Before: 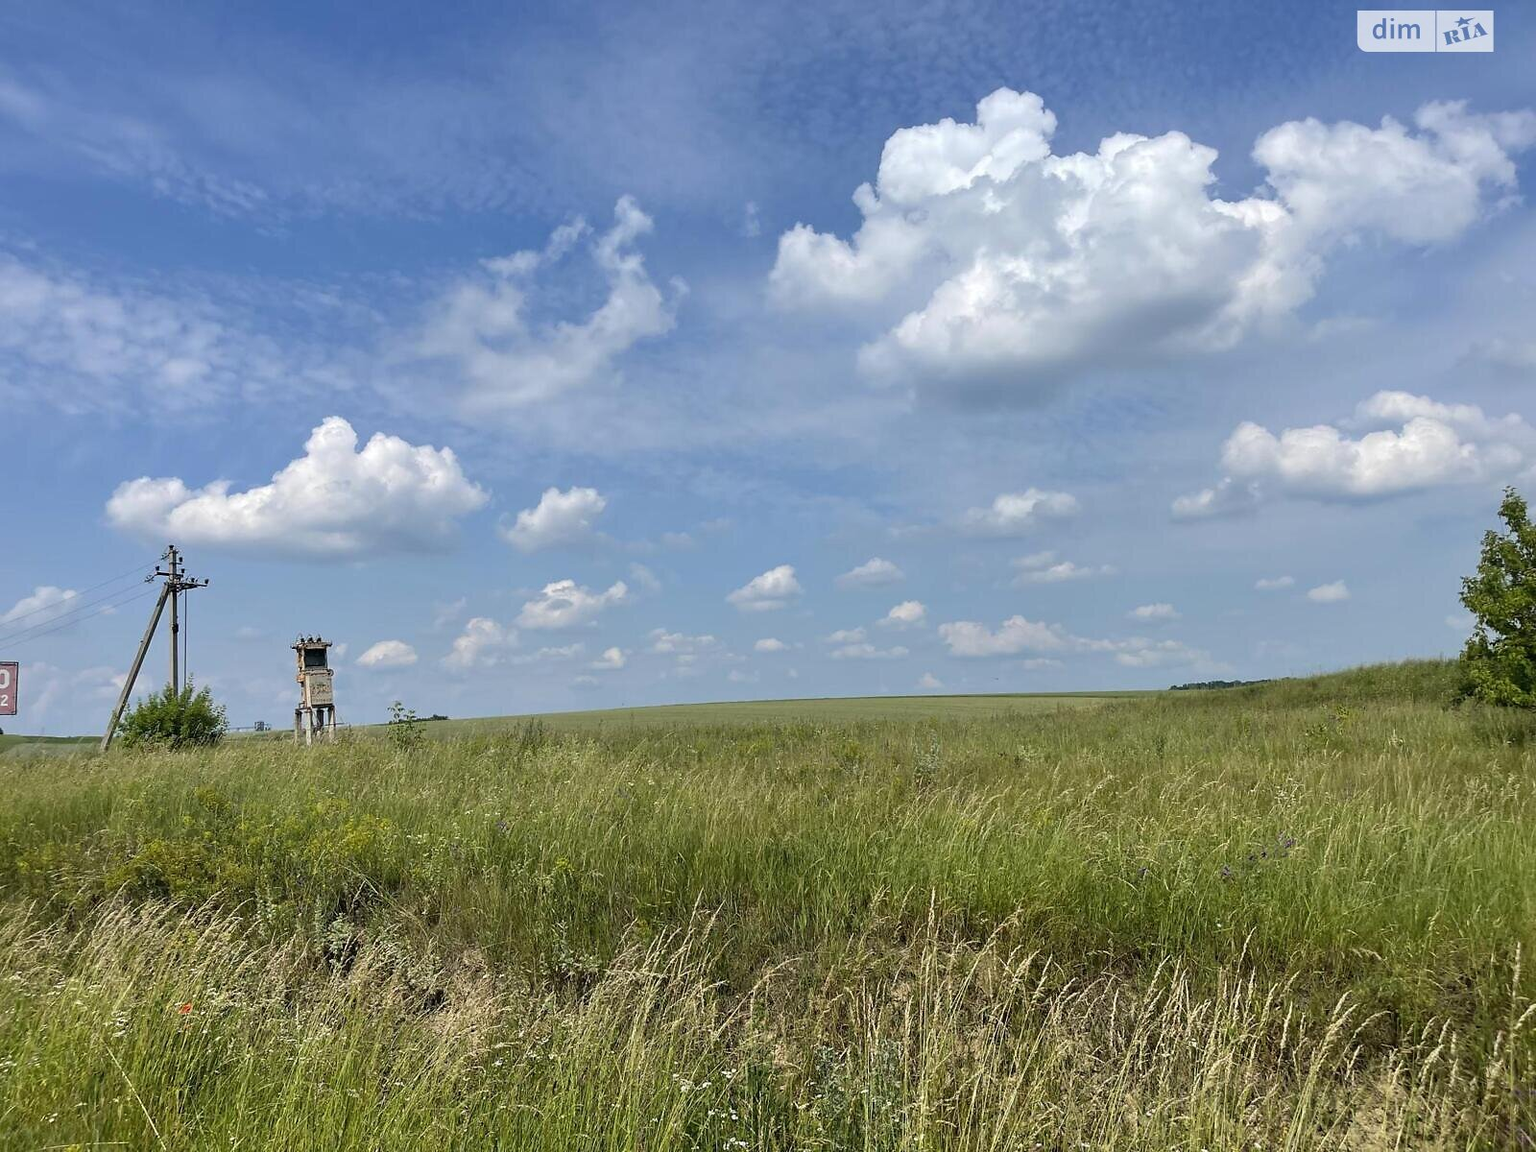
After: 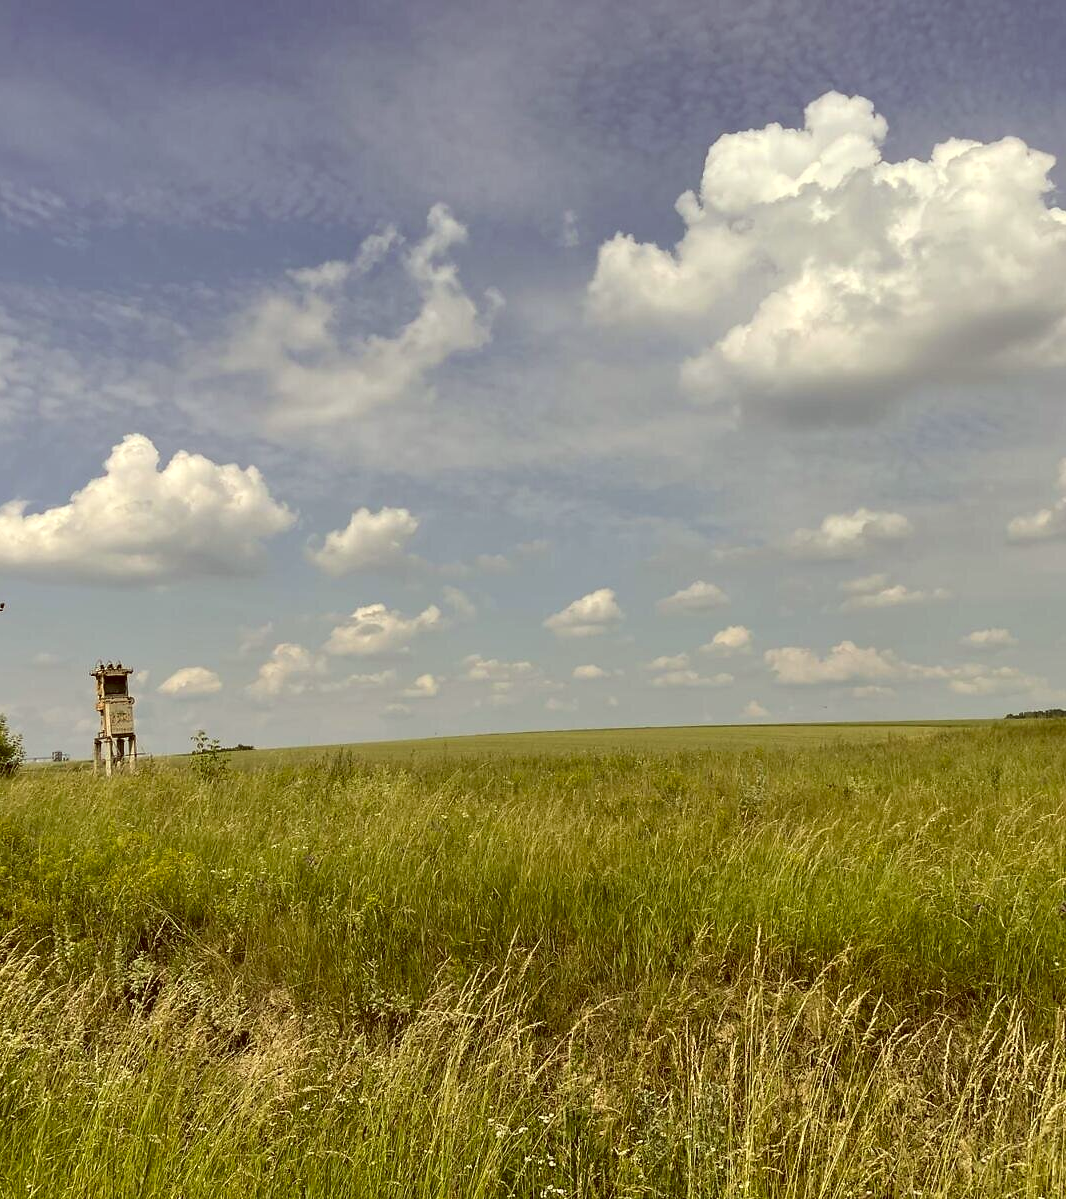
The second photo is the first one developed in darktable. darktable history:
color balance rgb: highlights gain › chroma 3.609%, highlights gain › hue 58.56°, perceptual saturation grading › global saturation 0.321%, contrast 5.36%
crop and rotate: left 13.428%, right 19.886%
color correction: highlights a* -6.24, highlights b* 9.53, shadows a* 10.28, shadows b* 23.76
